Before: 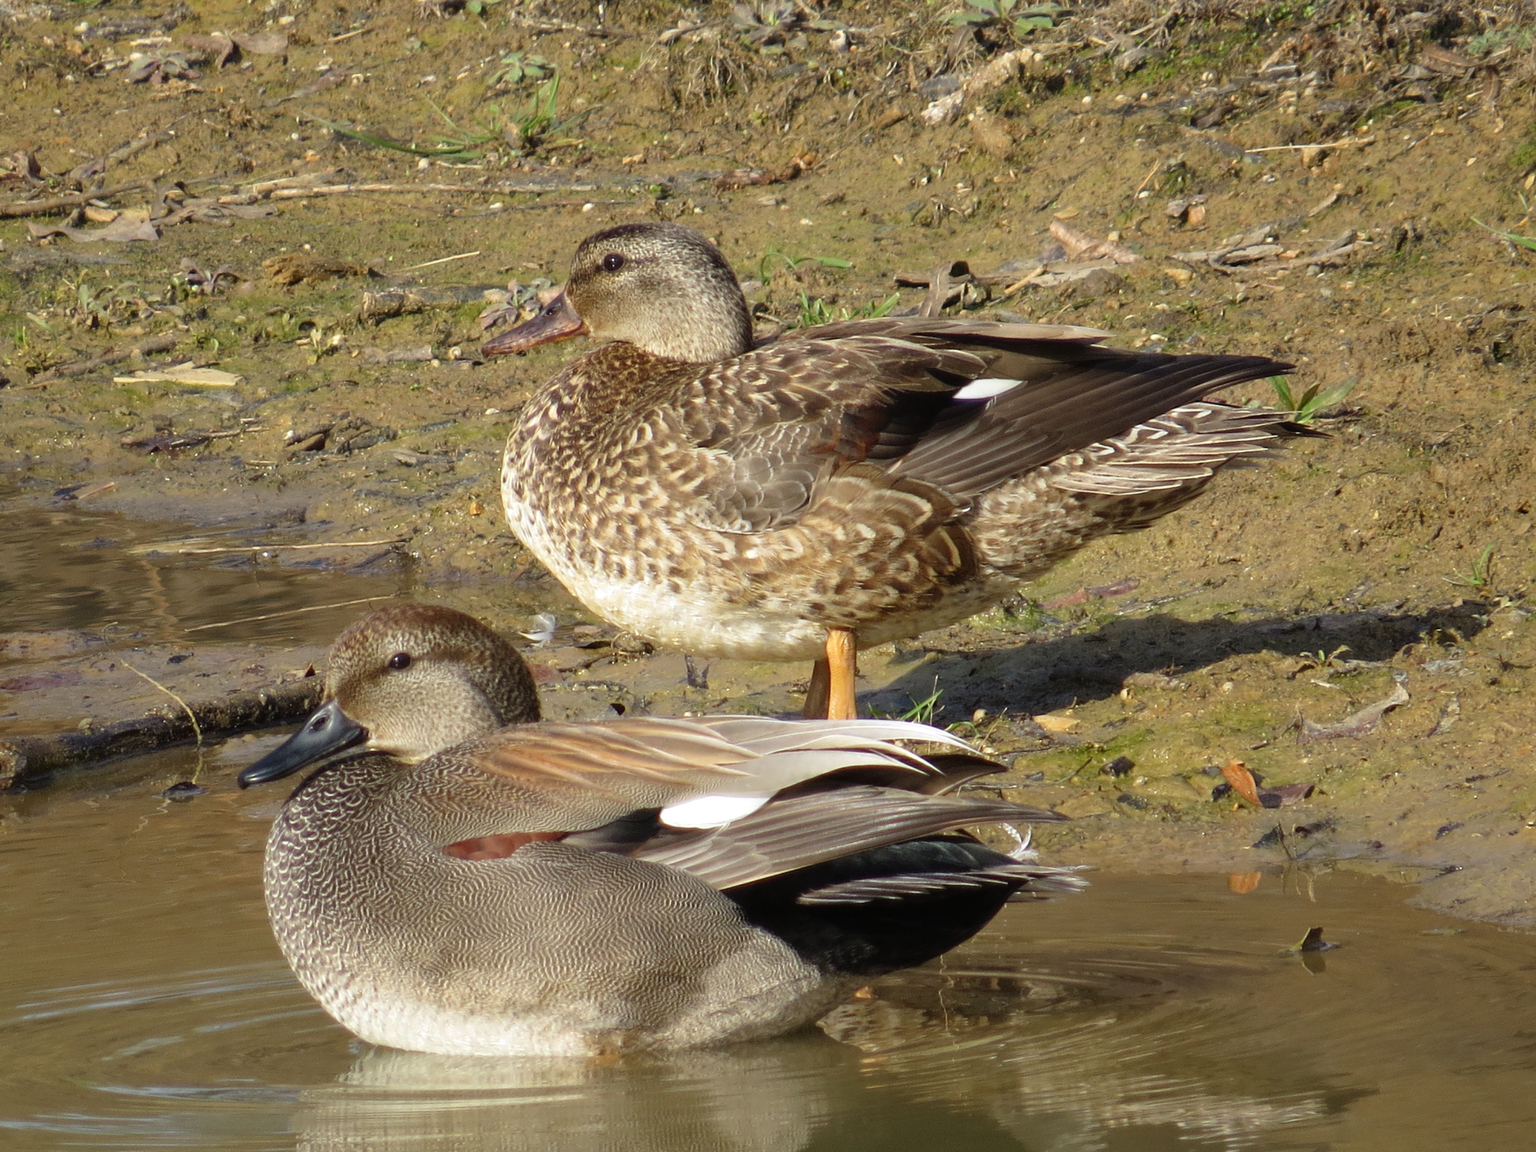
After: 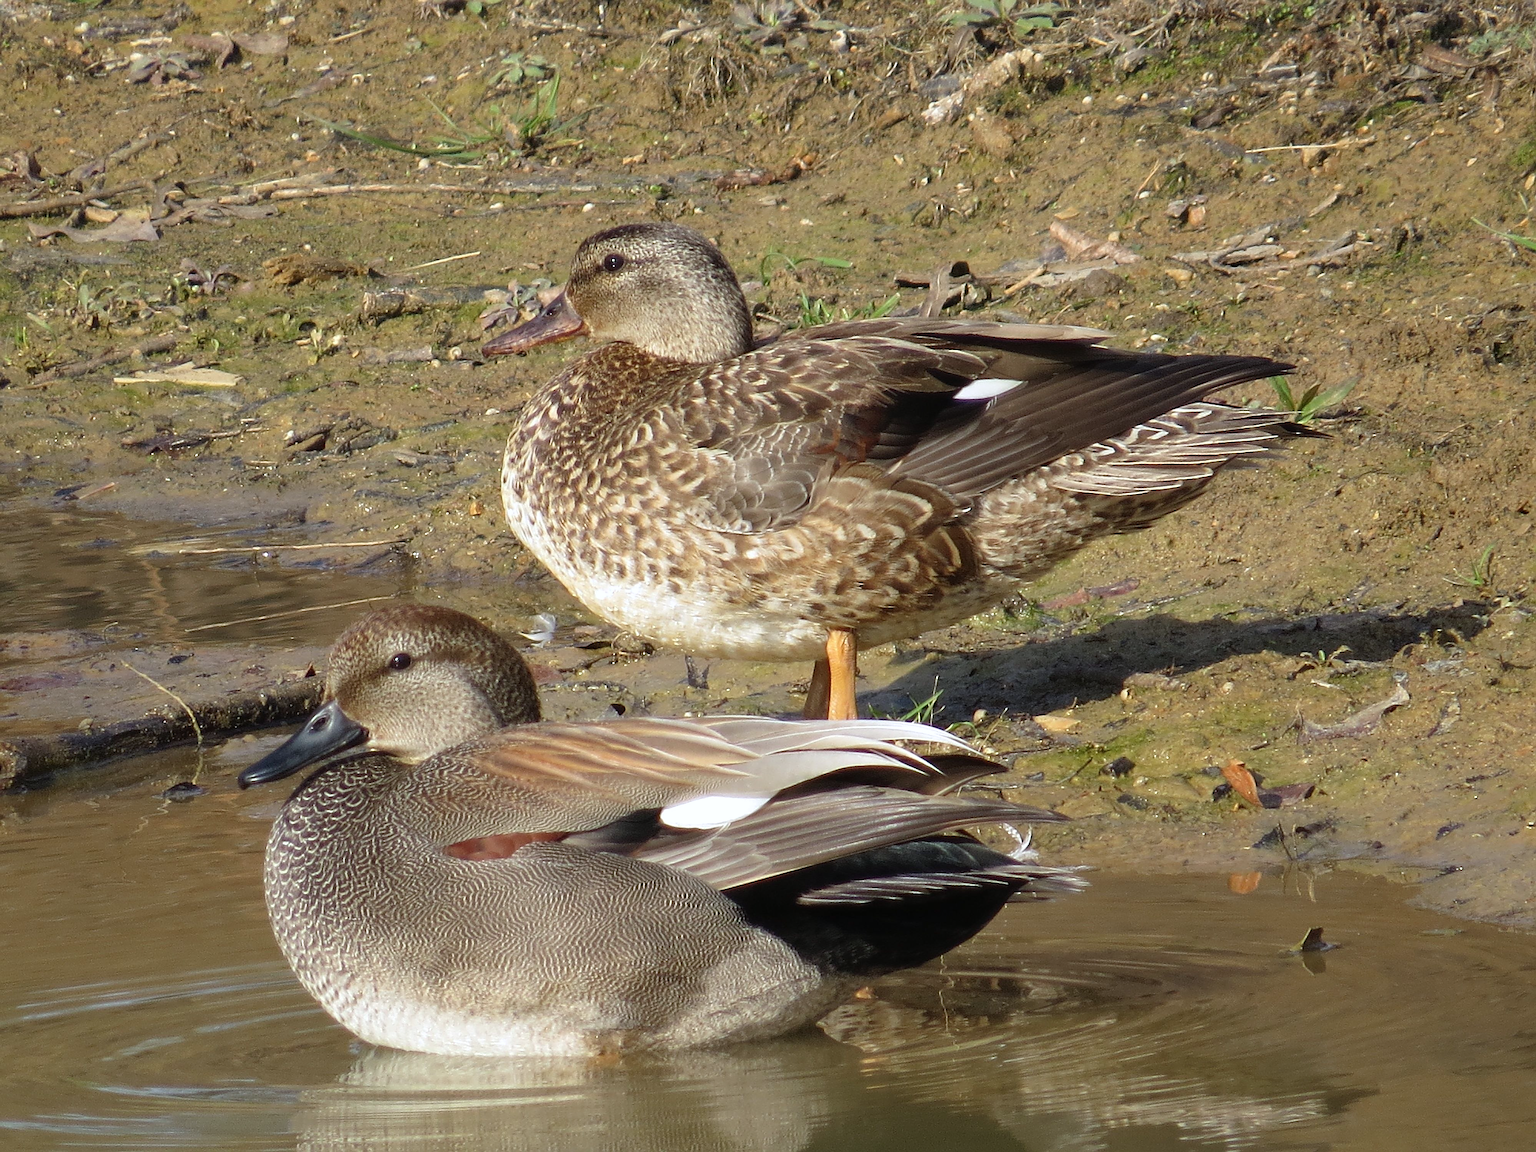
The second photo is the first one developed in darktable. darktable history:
color correction: highlights a* -0.072, highlights b* -5.2, shadows a* -0.142, shadows b* -0.137
exposure: black level correction 0, exposure 0 EV, compensate exposure bias true, compensate highlight preservation false
sharpen: radius 1.416, amount 1.236, threshold 0.631
